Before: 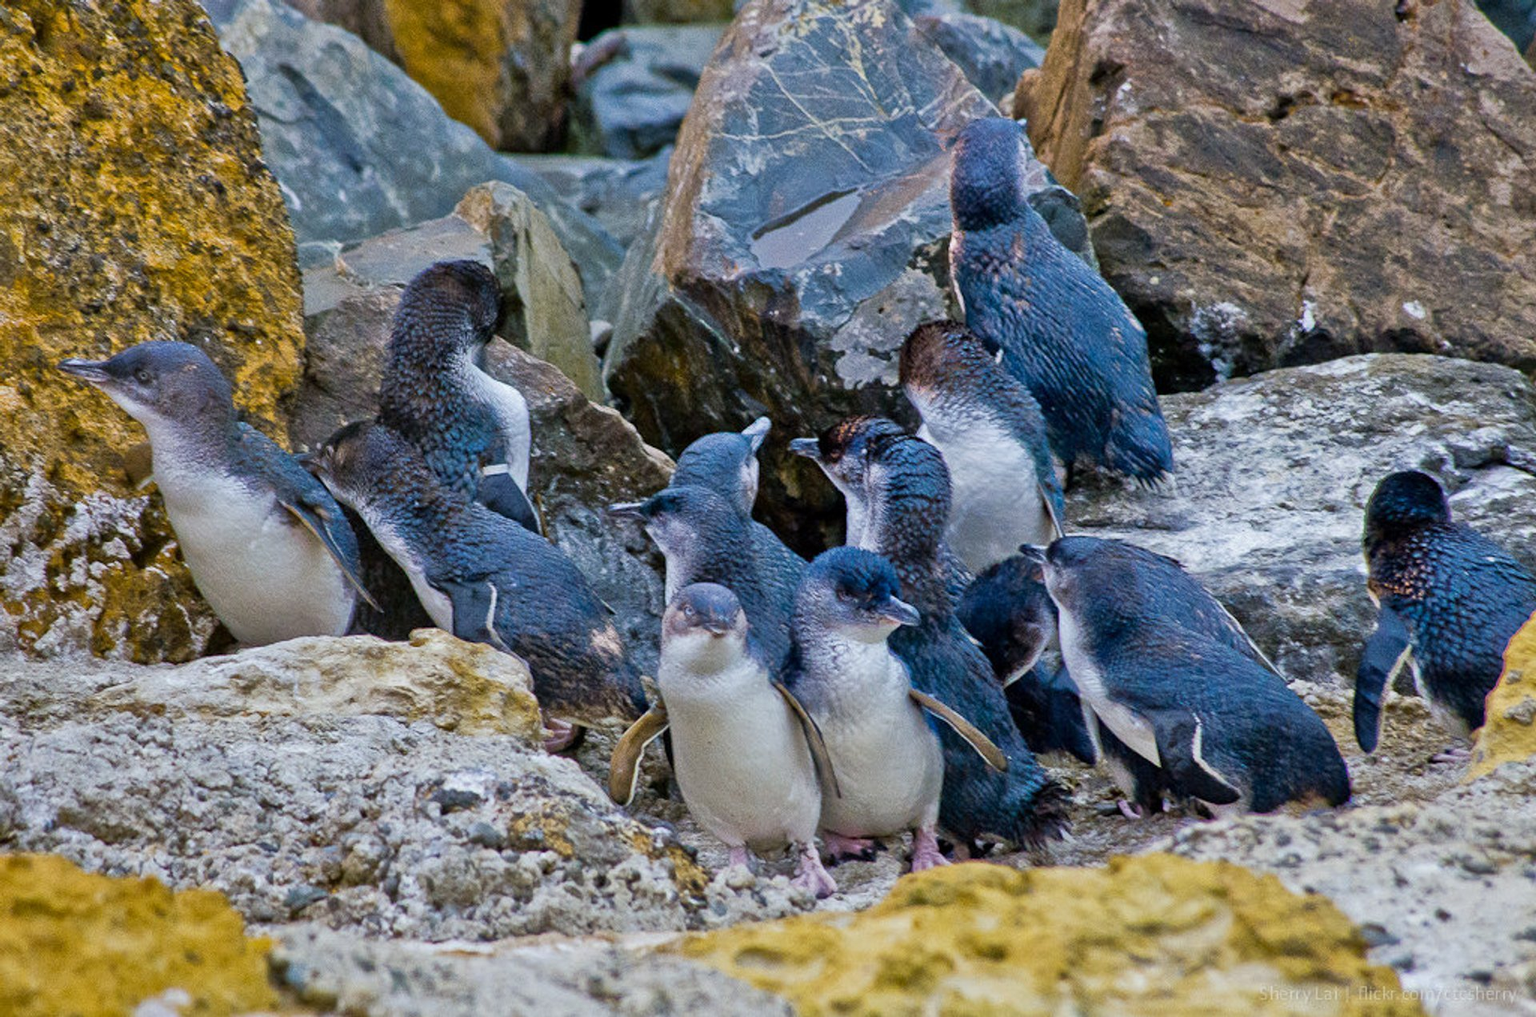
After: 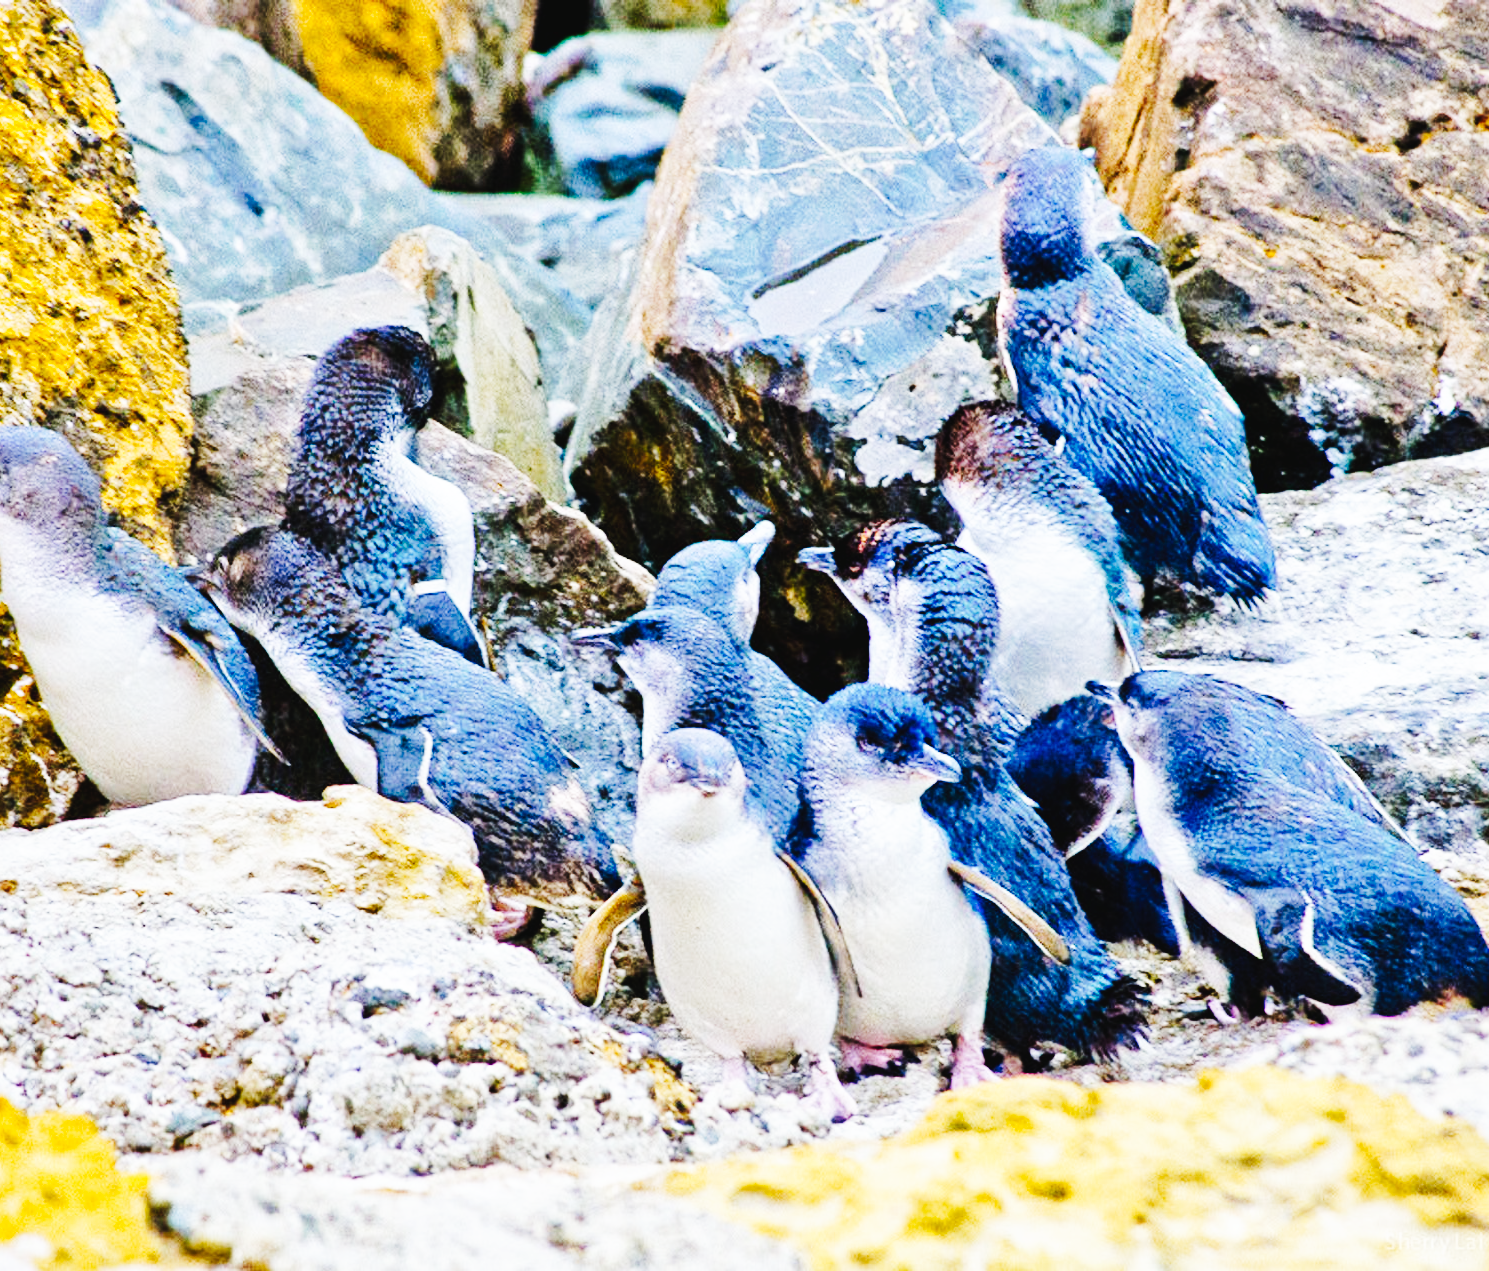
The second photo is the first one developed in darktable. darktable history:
exposure: black level correction 0.001, compensate highlight preservation false
tone curve: curves: ch0 [(0, 0.026) (0.146, 0.158) (0.272, 0.34) (0.453, 0.627) (0.687, 0.829) (1, 1)], preserve colors none
base curve: curves: ch0 [(0, 0) (0.007, 0.004) (0.027, 0.03) (0.046, 0.07) (0.207, 0.54) (0.442, 0.872) (0.673, 0.972) (1, 1)], preserve colors none
crop: left 9.865%, right 12.562%
